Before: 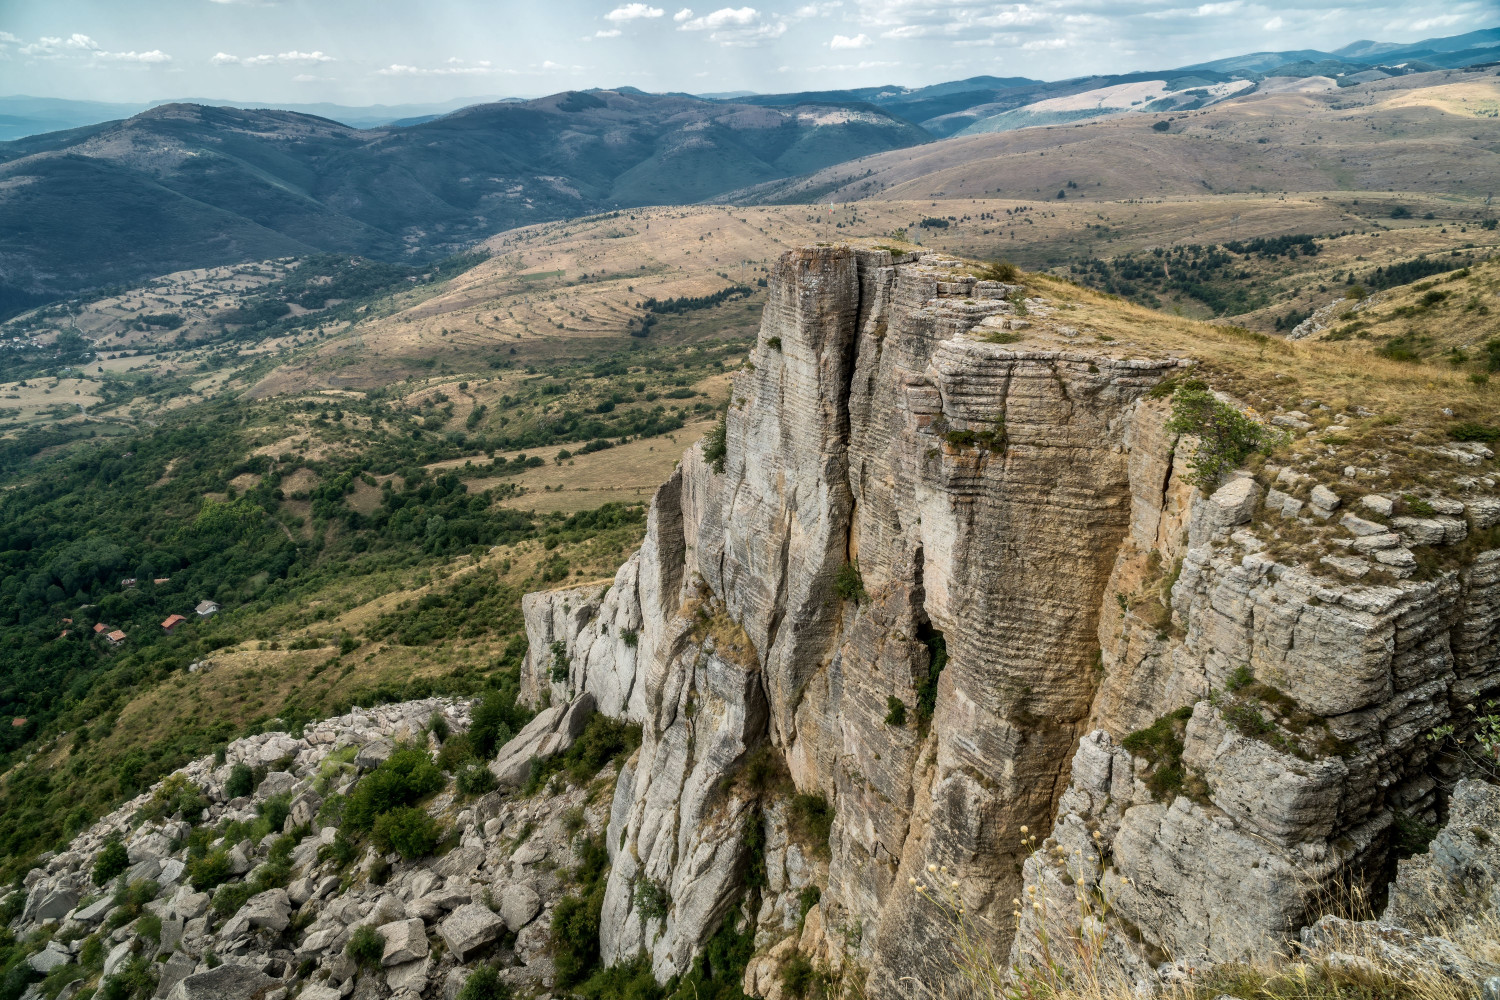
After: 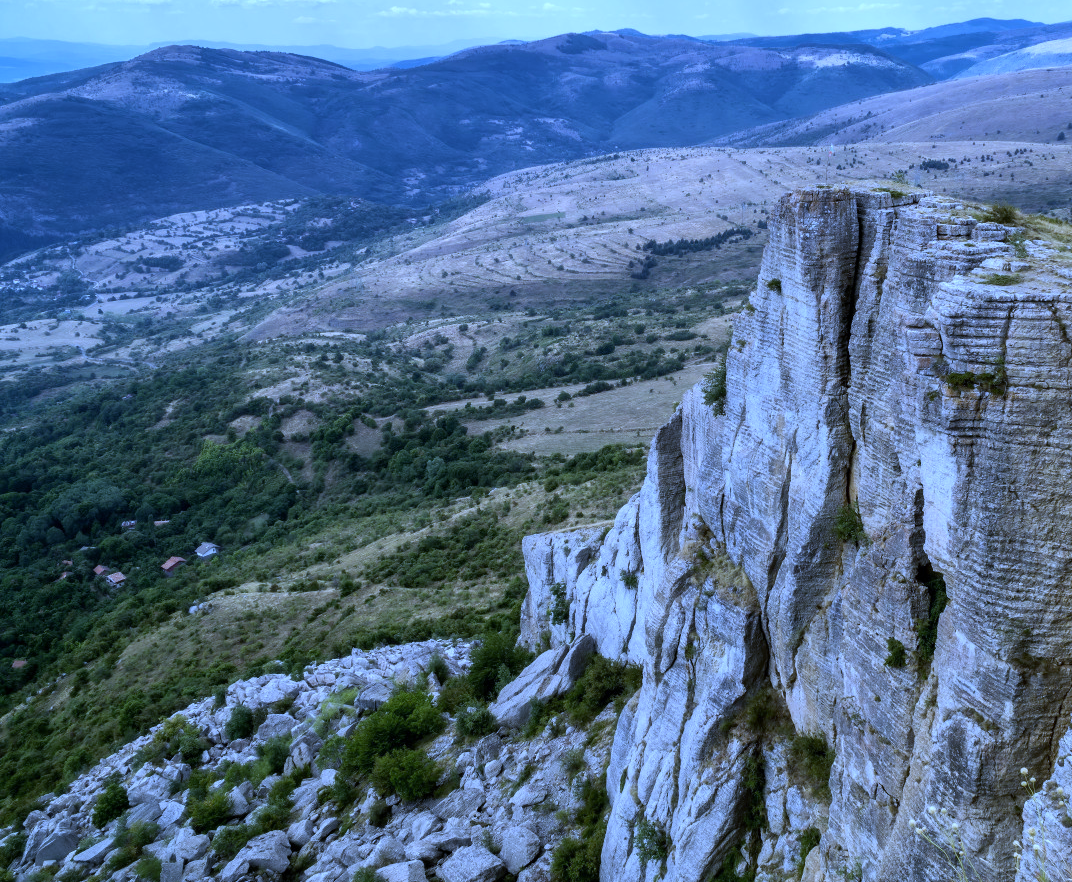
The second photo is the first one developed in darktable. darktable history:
crop: top 5.803%, right 27.864%, bottom 5.804%
white balance: red 0.766, blue 1.537
